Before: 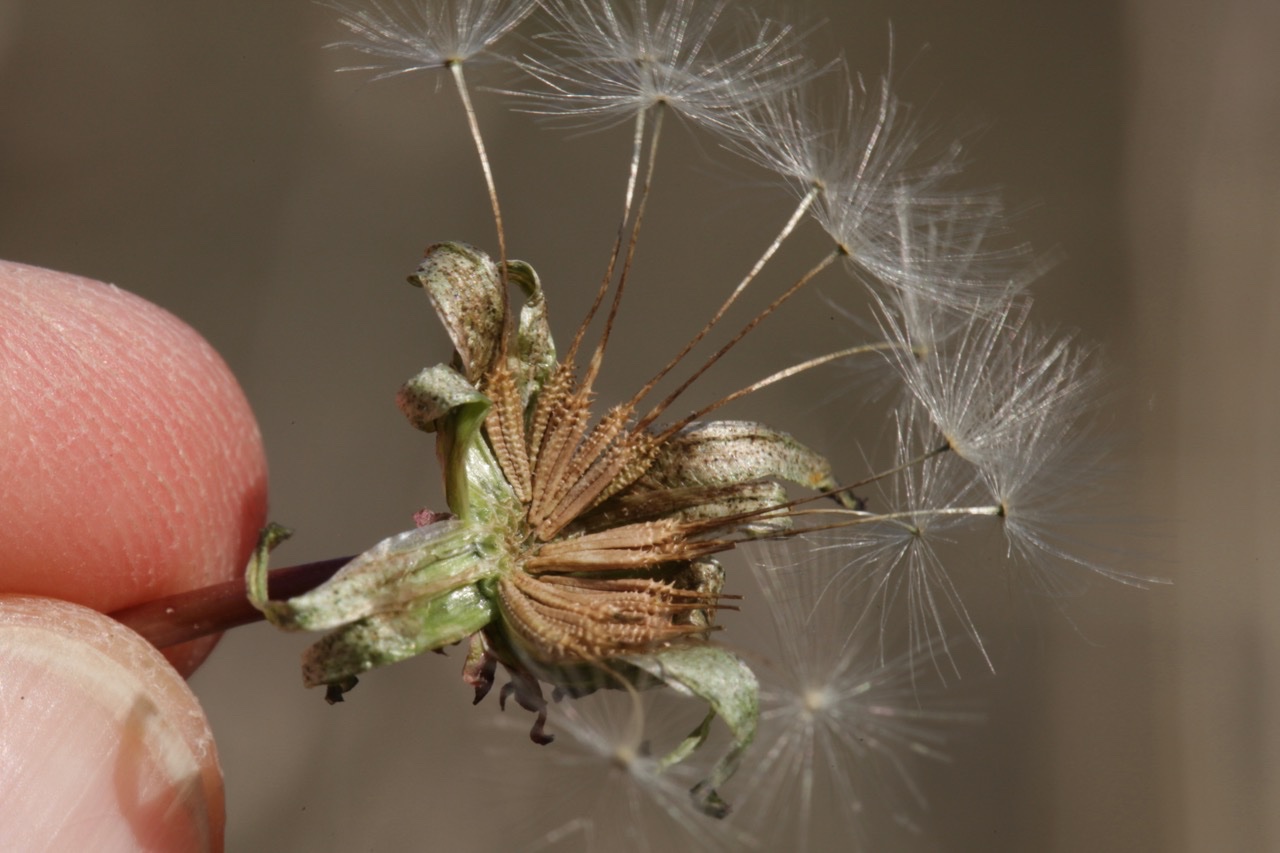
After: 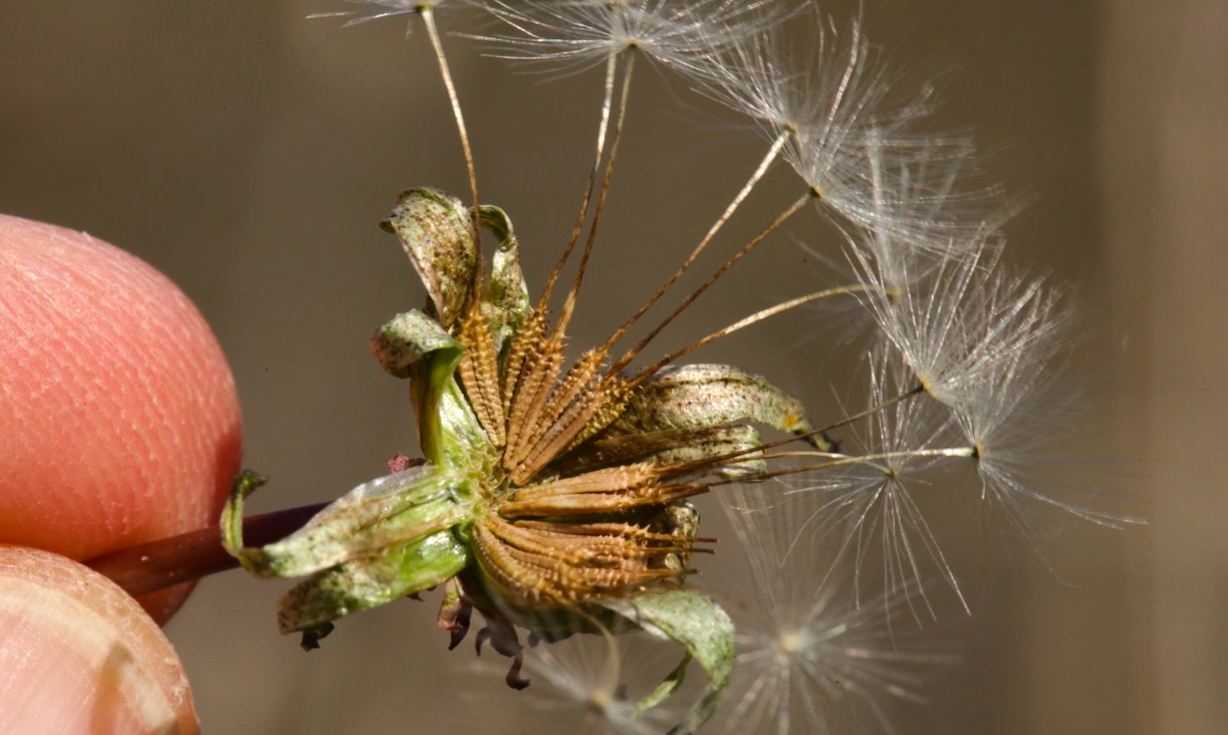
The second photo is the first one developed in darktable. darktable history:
color balance rgb: linear chroma grading › global chroma 13.3%, global vibrance 41.49%
rotate and perspective: rotation -0.45°, automatic cropping original format, crop left 0.008, crop right 0.992, crop top 0.012, crop bottom 0.988
tone equalizer: -8 EV -0.417 EV, -7 EV -0.389 EV, -6 EV -0.333 EV, -5 EV -0.222 EV, -3 EV 0.222 EV, -2 EV 0.333 EV, -1 EV 0.389 EV, +0 EV 0.417 EV, edges refinement/feathering 500, mask exposure compensation -1.57 EV, preserve details no
shadows and highlights: soften with gaussian
crop: left 1.507%, top 6.147%, right 1.379%, bottom 6.637%
